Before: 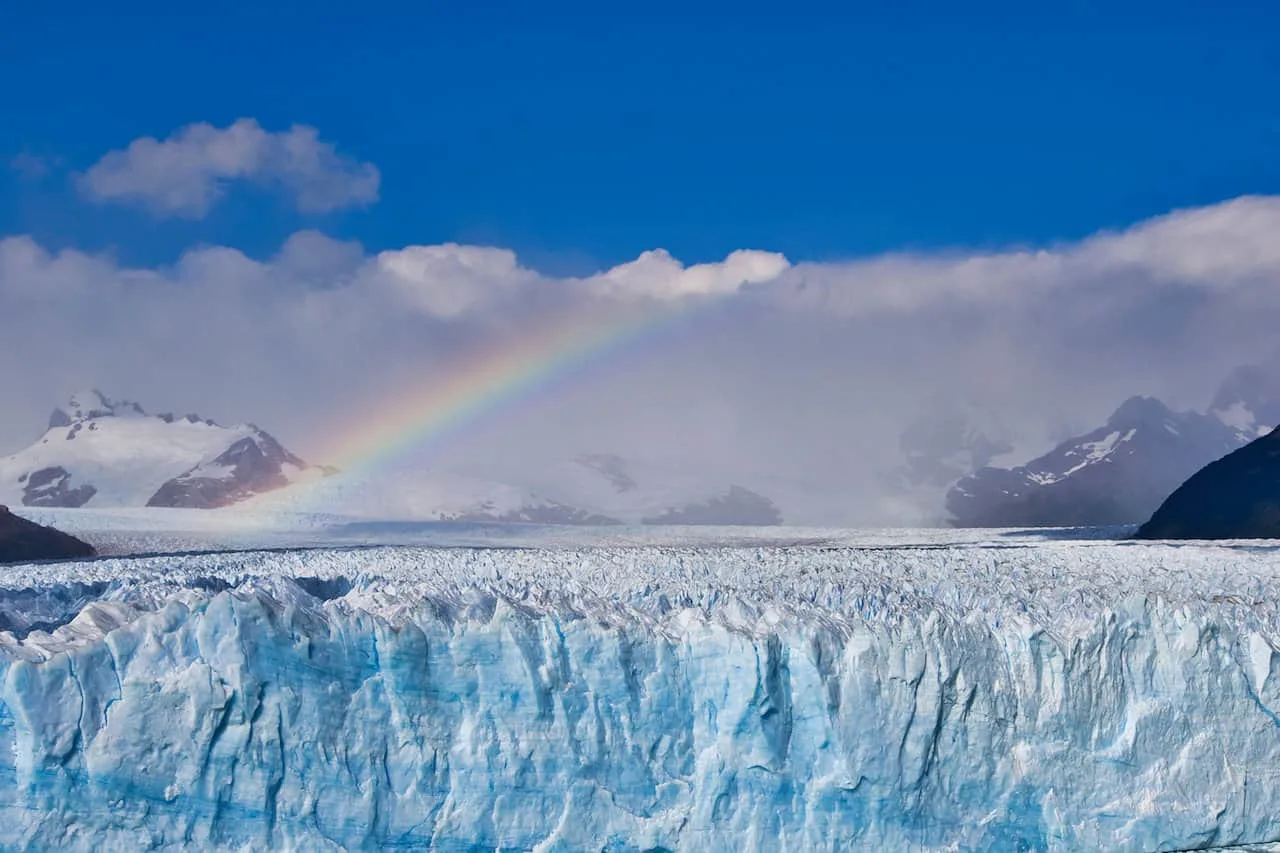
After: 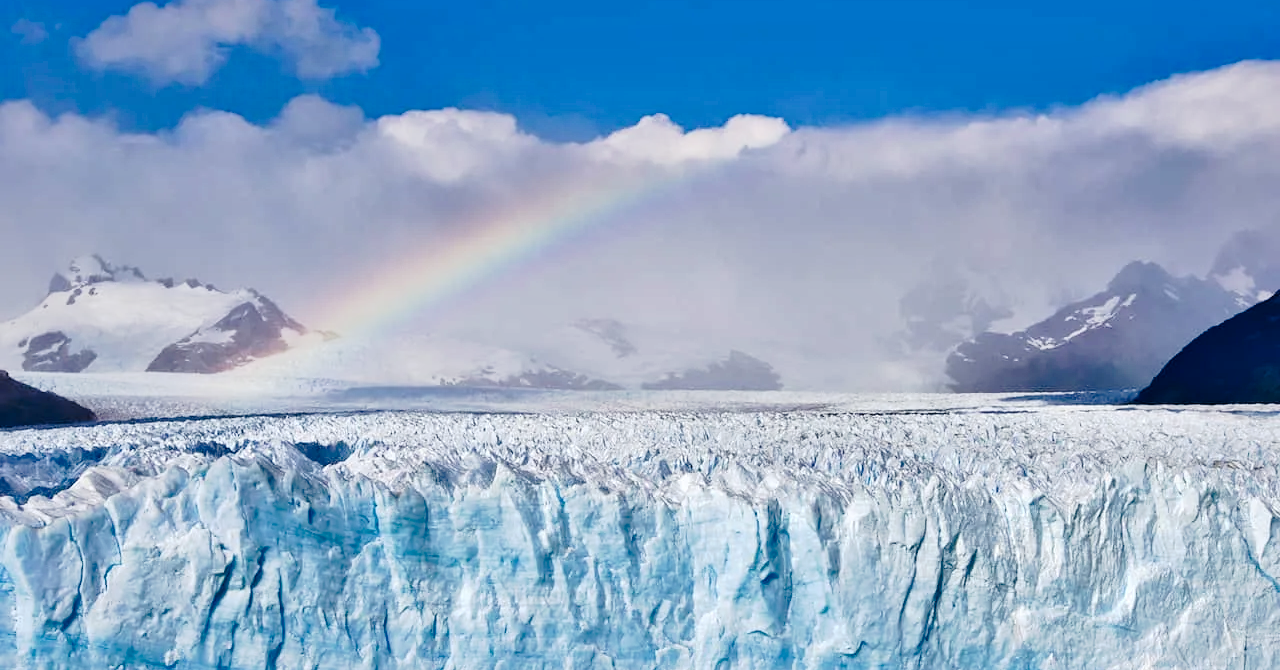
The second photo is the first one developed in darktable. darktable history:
local contrast: mode bilateral grid, contrast 20, coarseness 50, detail 144%, midtone range 0.2
crop and rotate: top 15.967%, bottom 5.485%
tone curve: curves: ch0 [(0, 0) (0.003, 0.013) (0.011, 0.016) (0.025, 0.021) (0.044, 0.029) (0.069, 0.039) (0.1, 0.056) (0.136, 0.085) (0.177, 0.14) (0.224, 0.201) (0.277, 0.28) (0.335, 0.372) (0.399, 0.475) (0.468, 0.567) (0.543, 0.643) (0.623, 0.722) (0.709, 0.801) (0.801, 0.859) (0.898, 0.927) (1, 1)], preserve colors none
